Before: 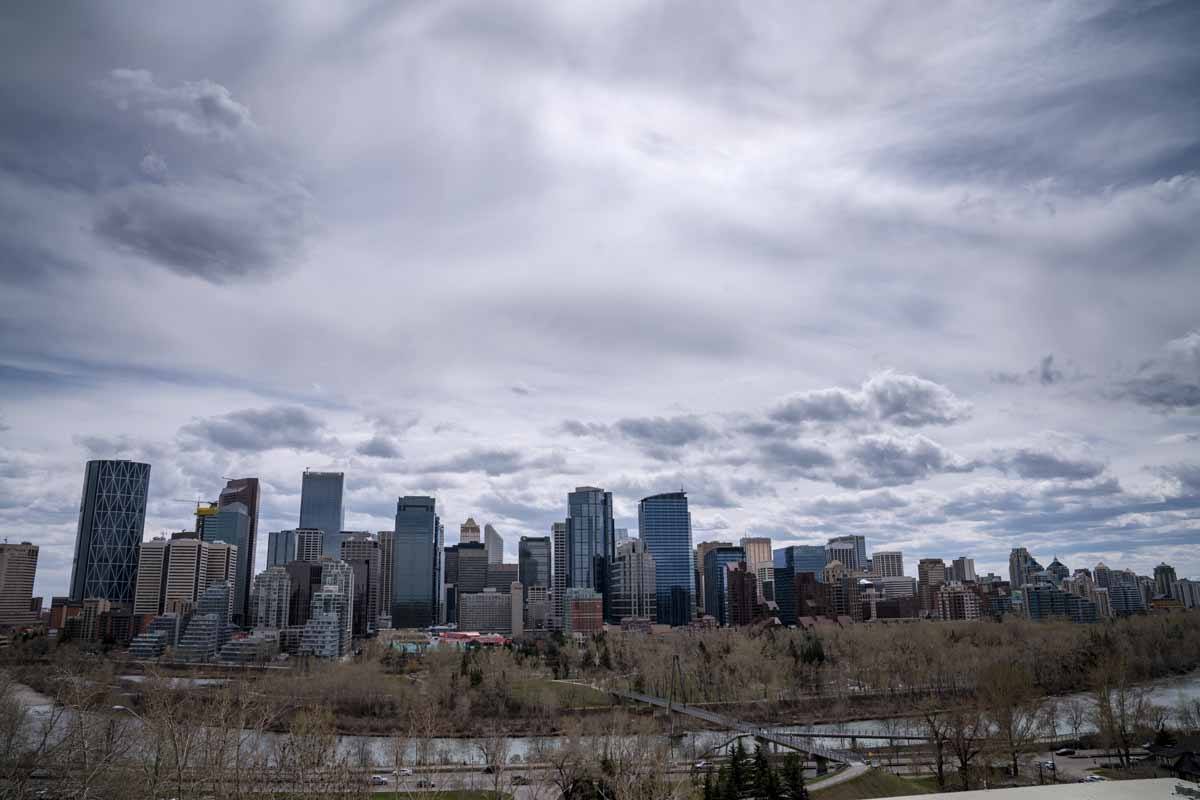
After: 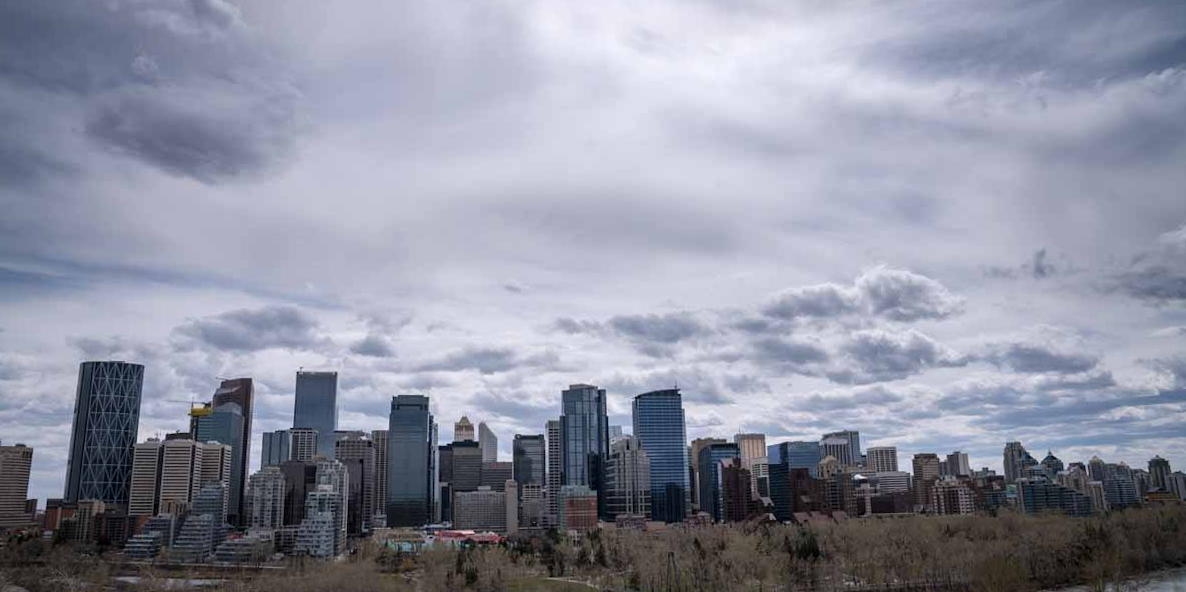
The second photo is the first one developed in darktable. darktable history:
rotate and perspective: rotation -0.45°, automatic cropping original format, crop left 0.008, crop right 0.992, crop top 0.012, crop bottom 0.988
crop and rotate: top 12.5%, bottom 12.5%
